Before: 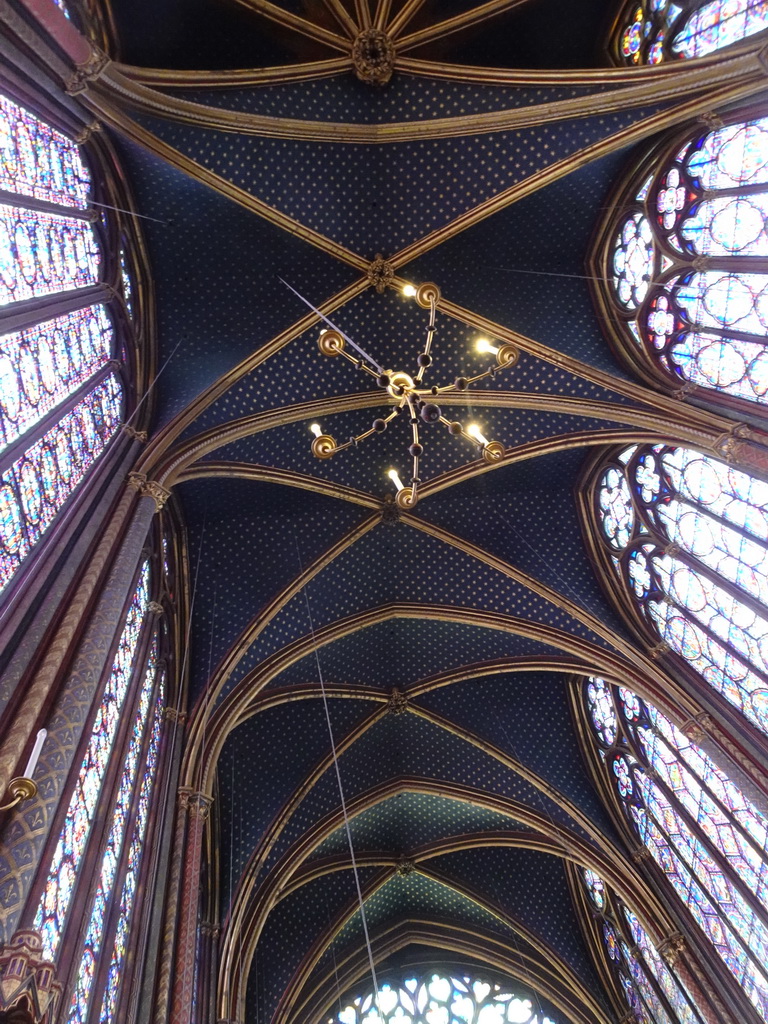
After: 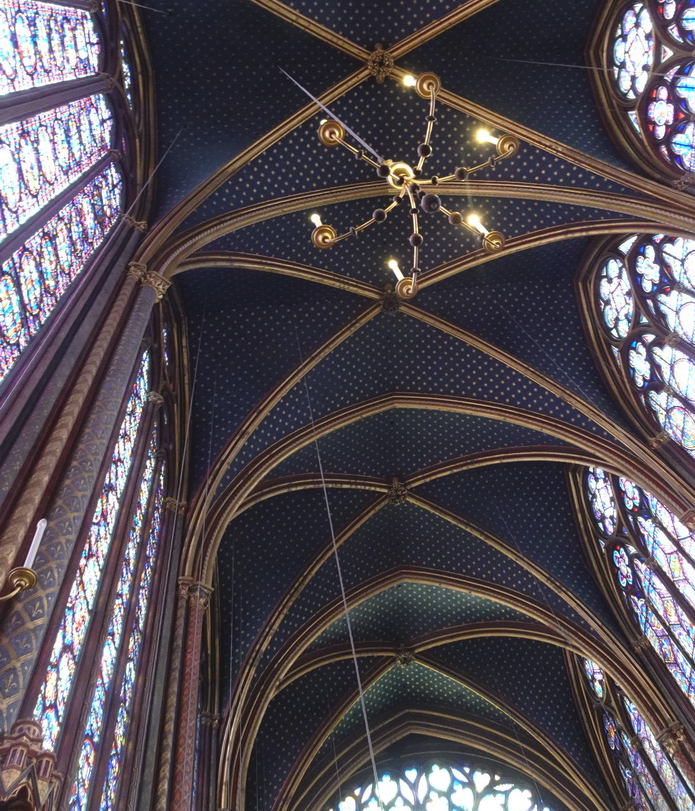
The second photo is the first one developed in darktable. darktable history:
crop: top 20.575%, right 9.4%, bottom 0.225%
tone curve: curves: ch0 [(0, 0.046) (0.04, 0.074) (0.883, 0.858) (1, 1)]; ch1 [(0, 0) (0.146, 0.159) (0.338, 0.365) (0.417, 0.455) (0.489, 0.486) (0.504, 0.502) (0.529, 0.537) (0.563, 0.567) (1, 1)]; ch2 [(0, 0) (0.307, 0.298) (0.388, 0.375) (0.443, 0.456) (0.485, 0.492) (0.544, 0.525) (1, 1)], preserve colors none
